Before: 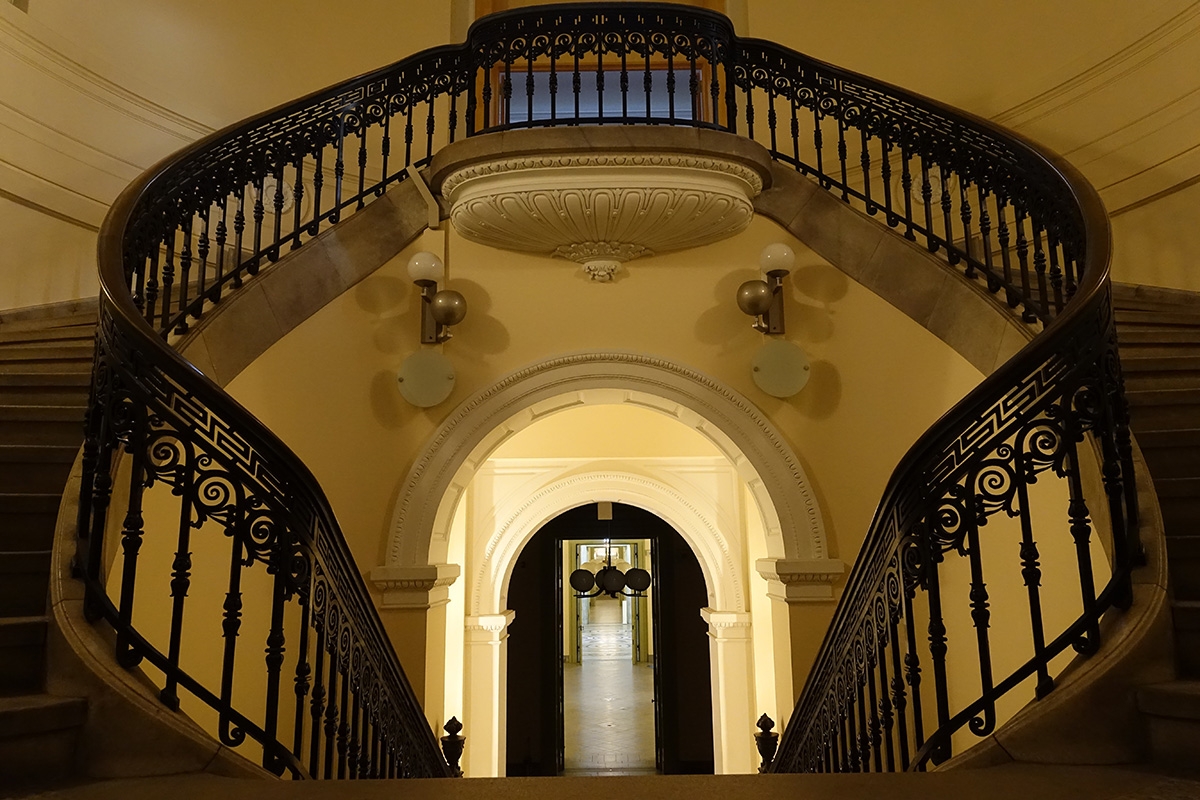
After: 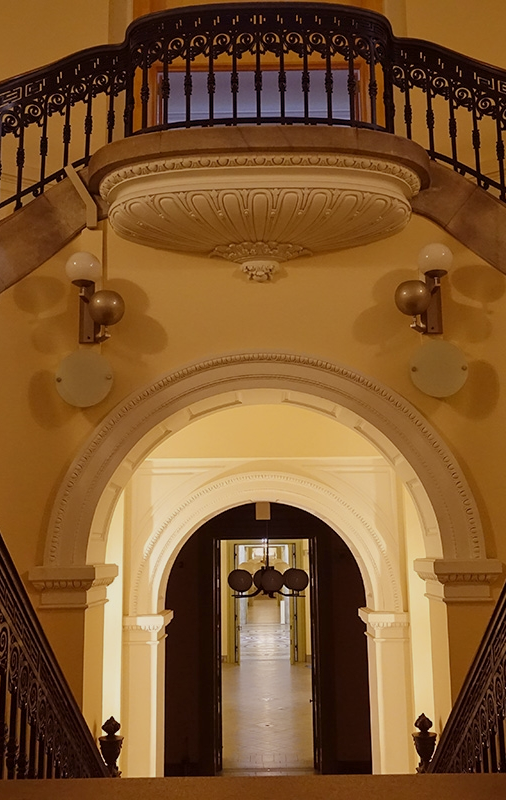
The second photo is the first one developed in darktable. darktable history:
tone equalizer: -8 EV 0.25 EV, -7 EV 0.417 EV, -6 EV 0.417 EV, -5 EV 0.25 EV, -3 EV -0.25 EV, -2 EV -0.417 EV, -1 EV -0.417 EV, +0 EV -0.25 EV, edges refinement/feathering 500, mask exposure compensation -1.57 EV, preserve details guided filter
crop: left 28.583%, right 29.231%
rotate and perspective: automatic cropping off
rgb levels: mode RGB, independent channels, levels [[0, 0.474, 1], [0, 0.5, 1], [0, 0.5, 1]]
